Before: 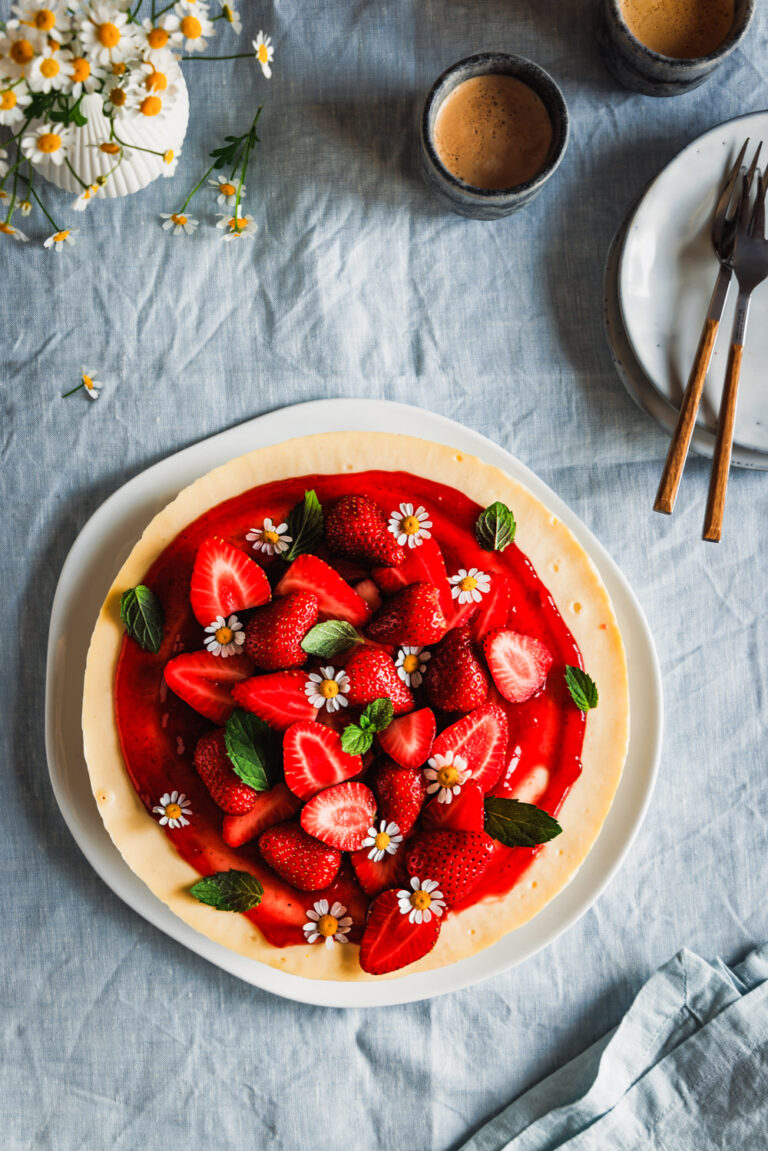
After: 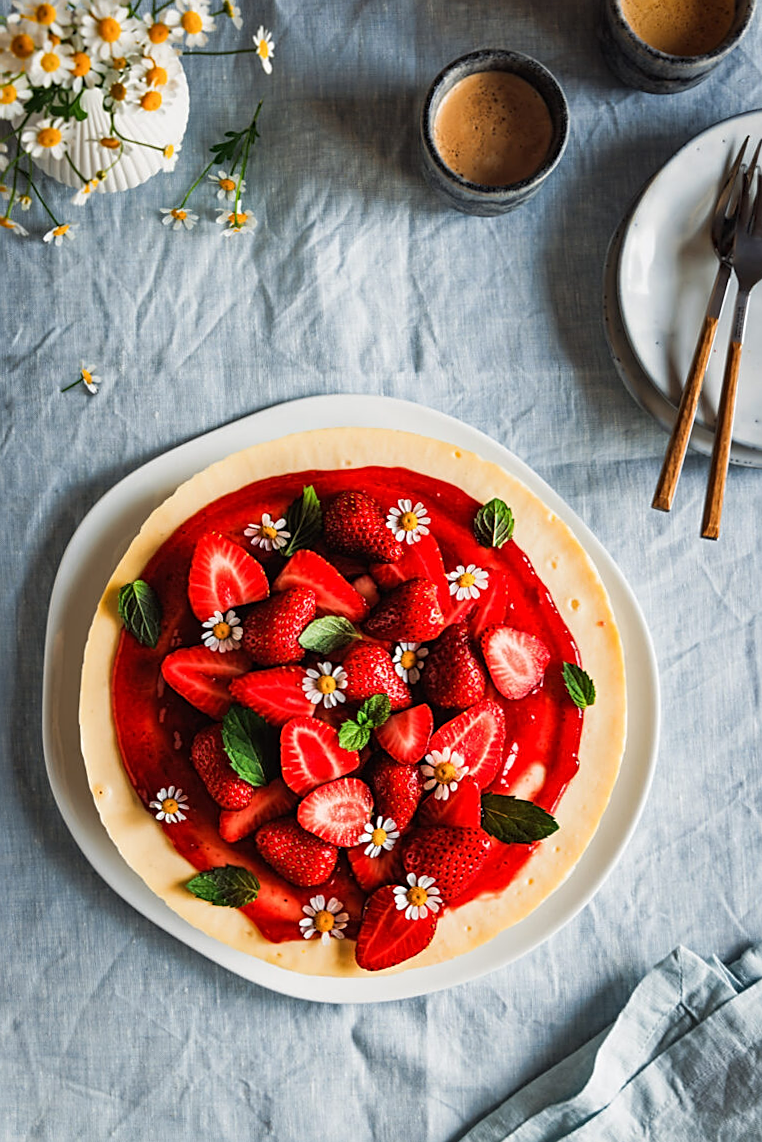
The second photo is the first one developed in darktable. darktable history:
sharpen: on, module defaults
crop and rotate: angle -0.284°
